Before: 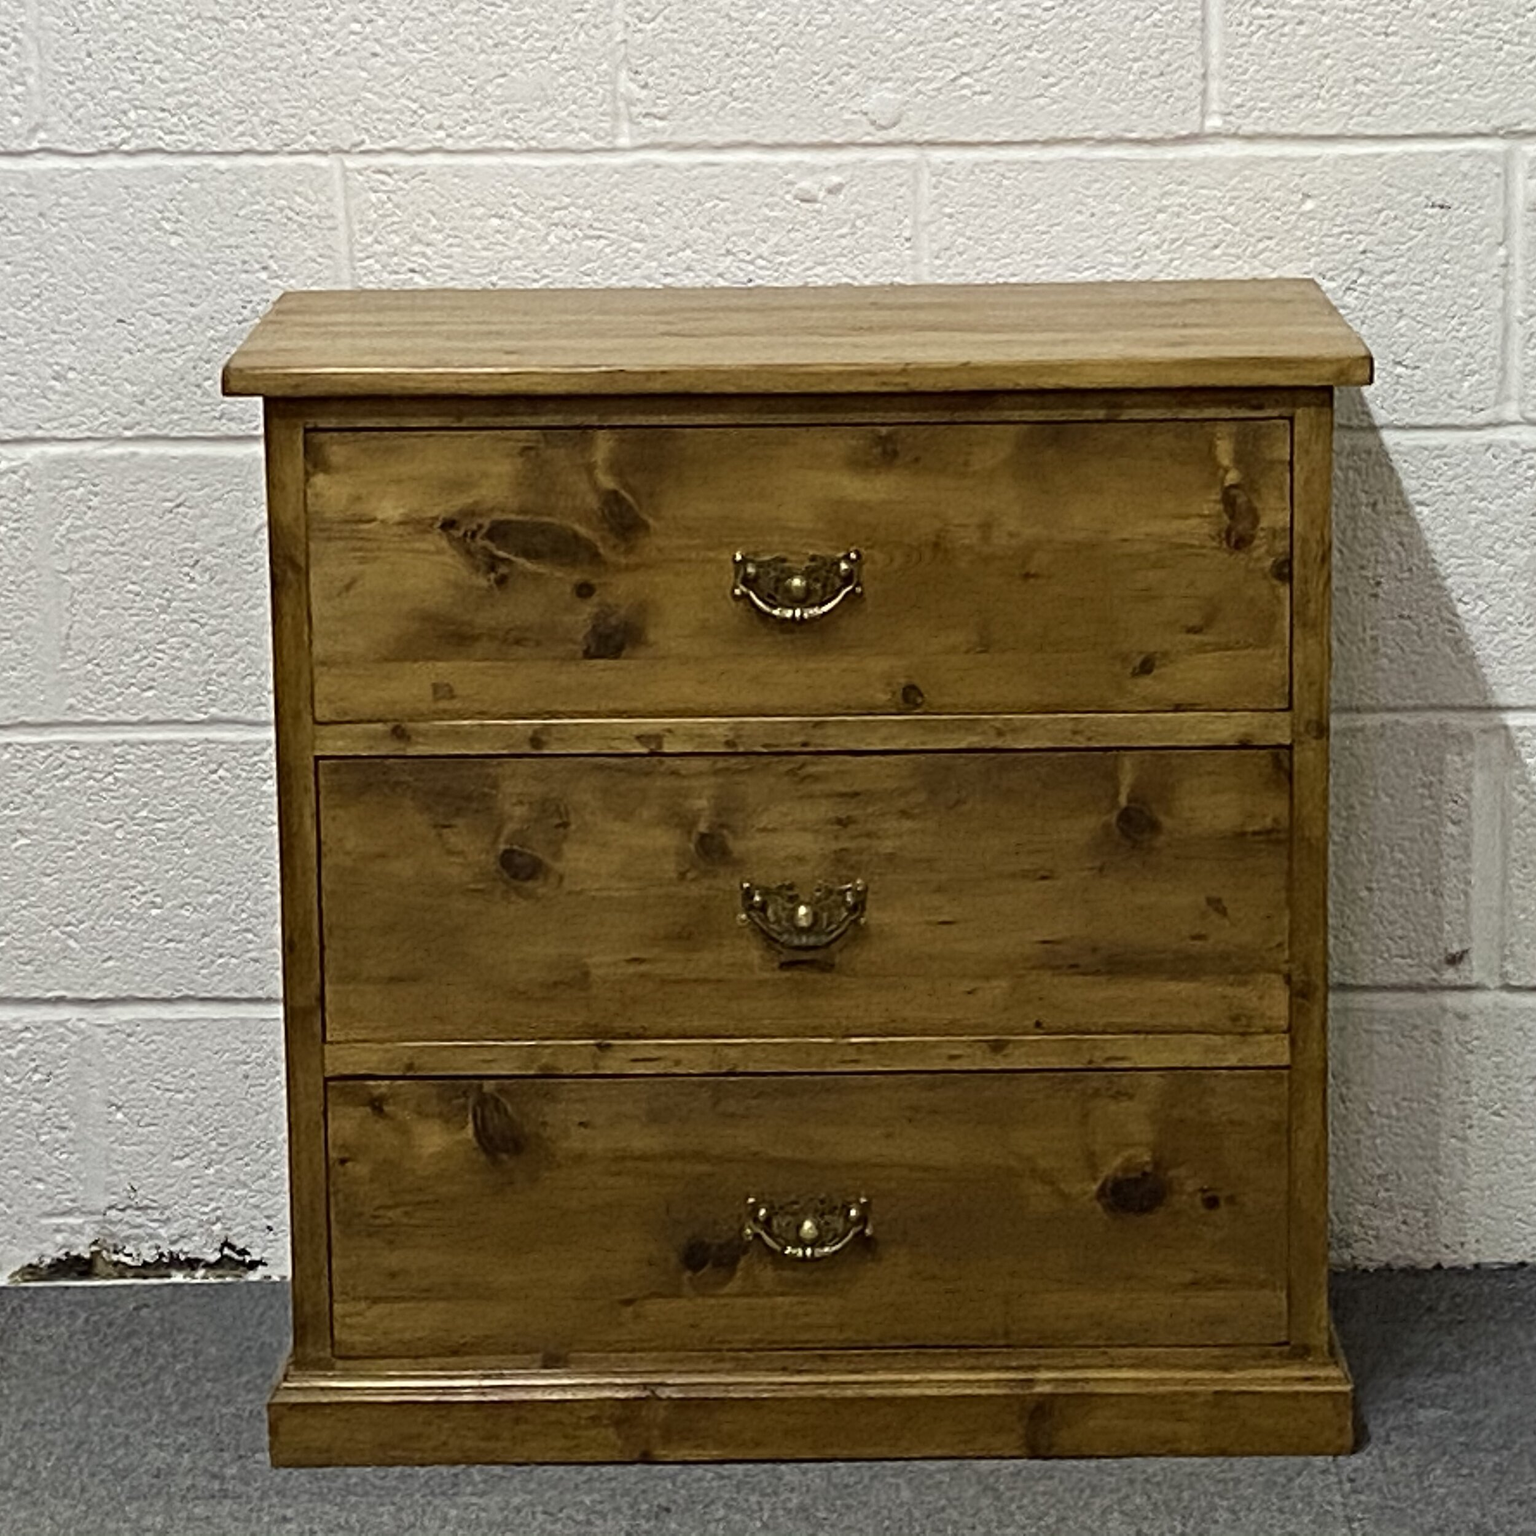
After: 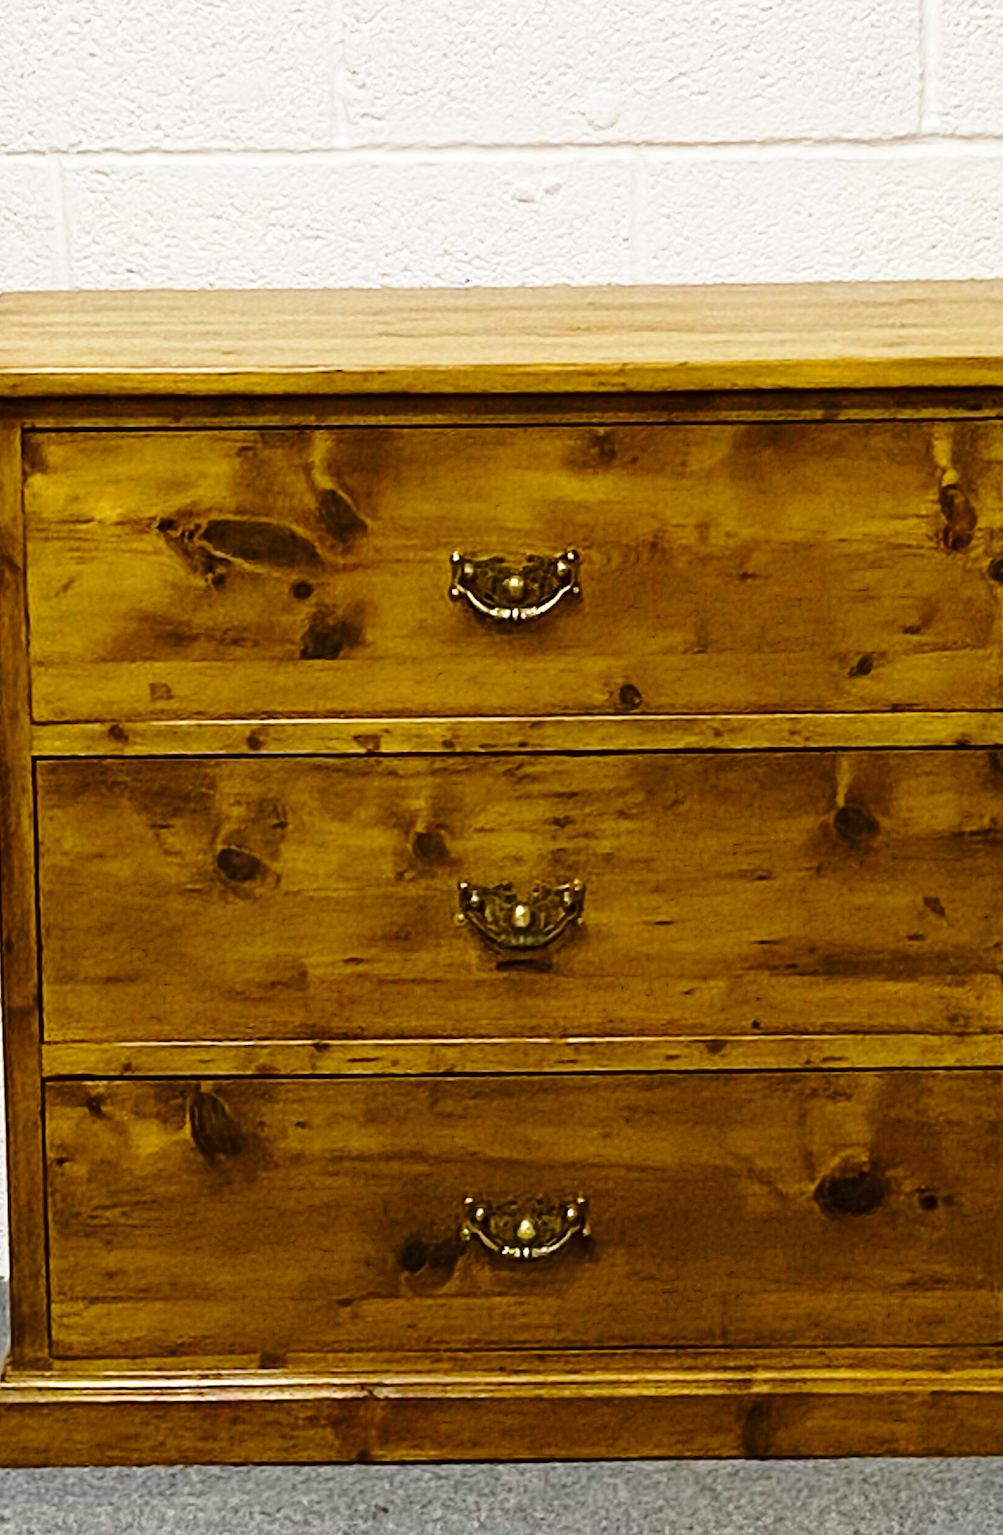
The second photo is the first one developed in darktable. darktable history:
crop and rotate: left 18.426%, right 16.179%
base curve: curves: ch0 [(0, 0) (0.028, 0.03) (0.121, 0.232) (0.46, 0.748) (0.859, 0.968) (1, 1)], preserve colors none
color balance rgb: perceptual saturation grading › global saturation 25.927%, global vibrance 9.403%
